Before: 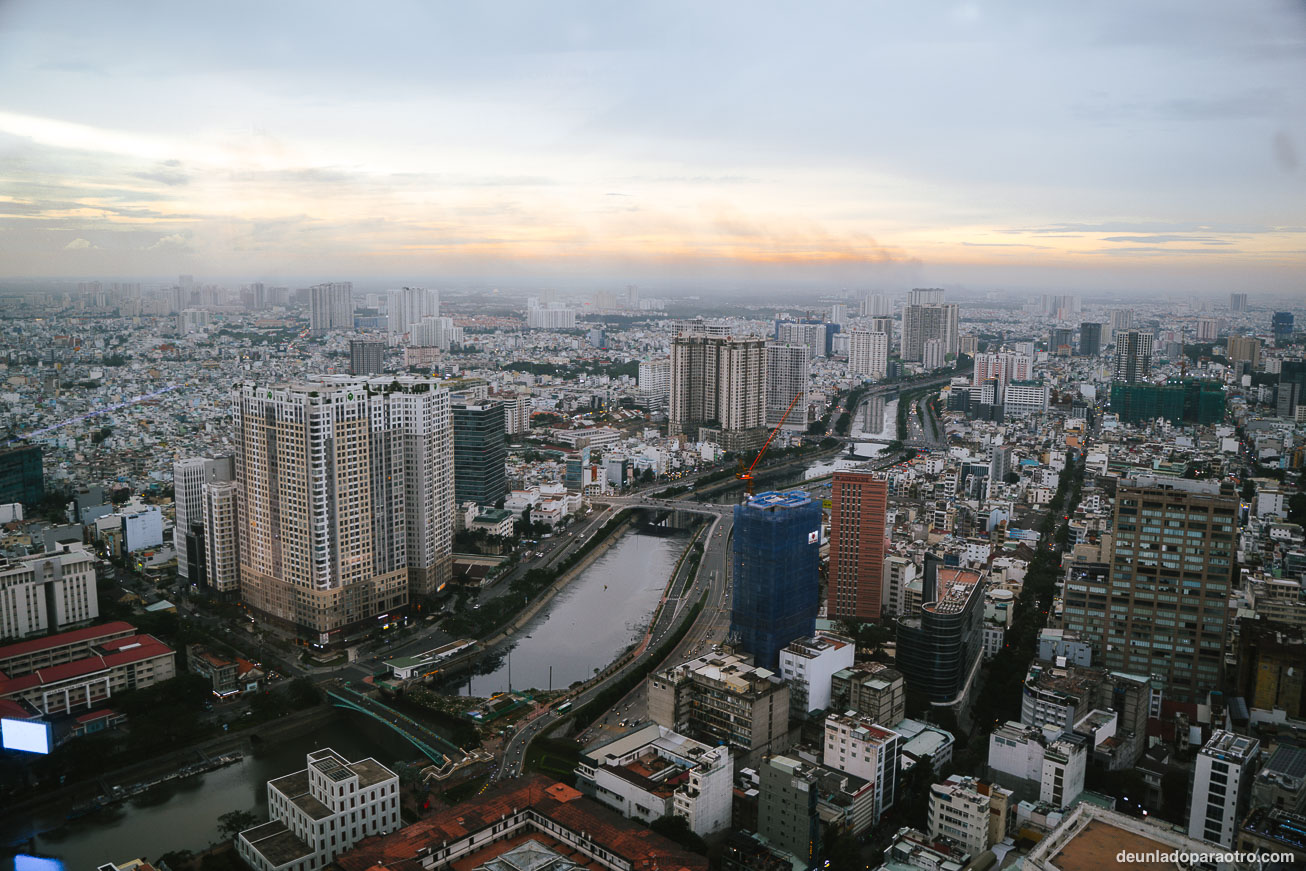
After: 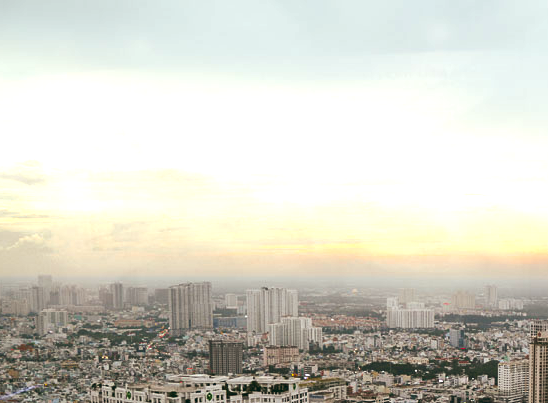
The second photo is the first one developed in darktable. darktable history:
white balance: red 1.045, blue 0.932
color balance: lift [1, 0.994, 1.002, 1.006], gamma [0.957, 1.081, 1.016, 0.919], gain [0.97, 0.972, 1.01, 1.028], input saturation 91.06%, output saturation 79.8%
crop and rotate: left 10.817%, top 0.062%, right 47.194%, bottom 53.626%
color balance rgb: linear chroma grading › global chroma 9%, perceptual saturation grading › global saturation 36%, perceptual brilliance grading › global brilliance 15%, perceptual brilliance grading › shadows -35%, global vibrance 15%
